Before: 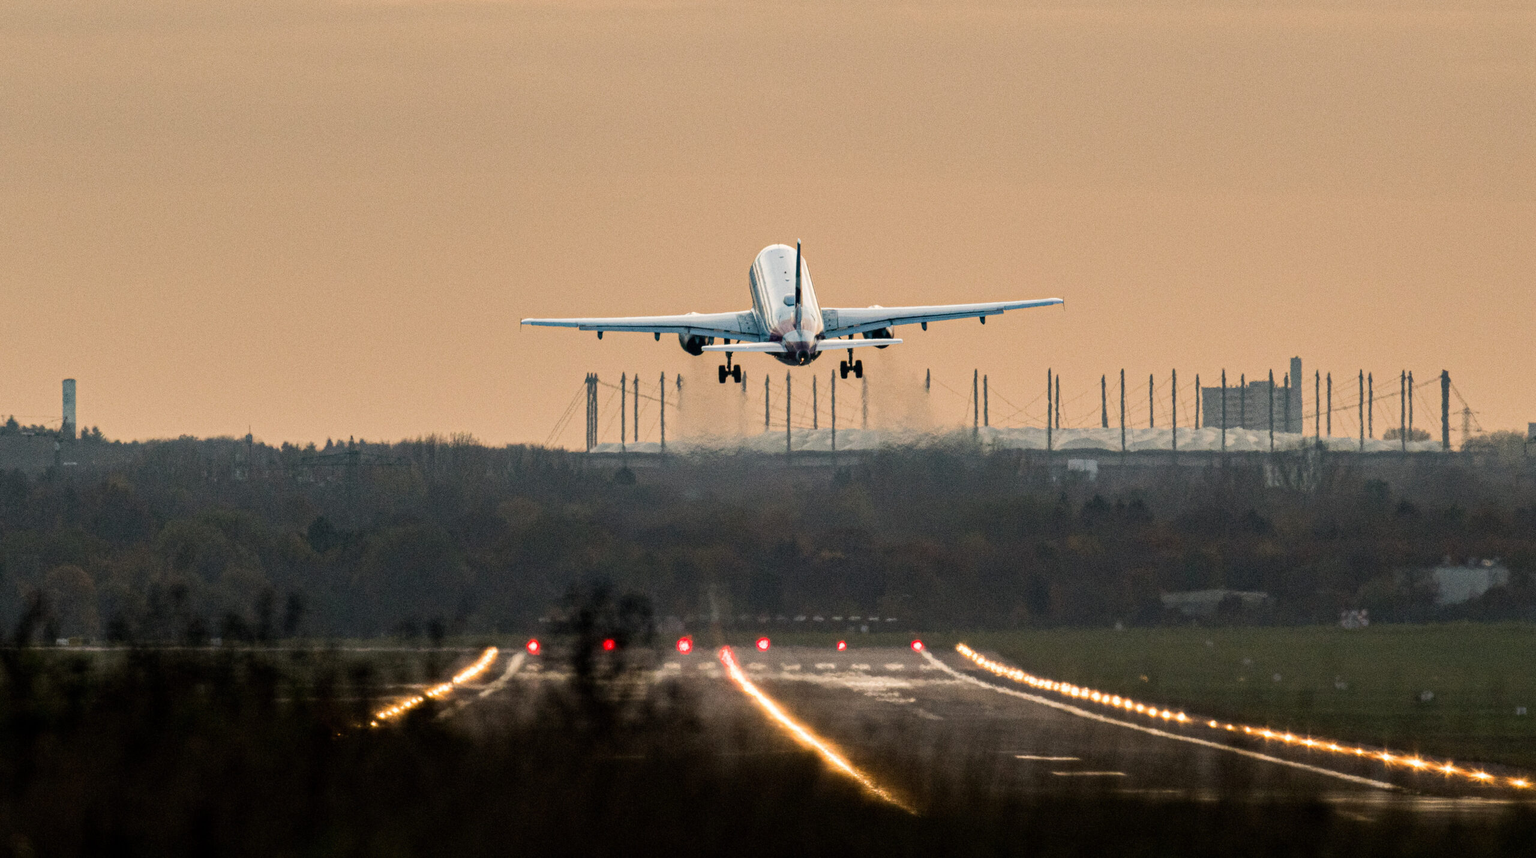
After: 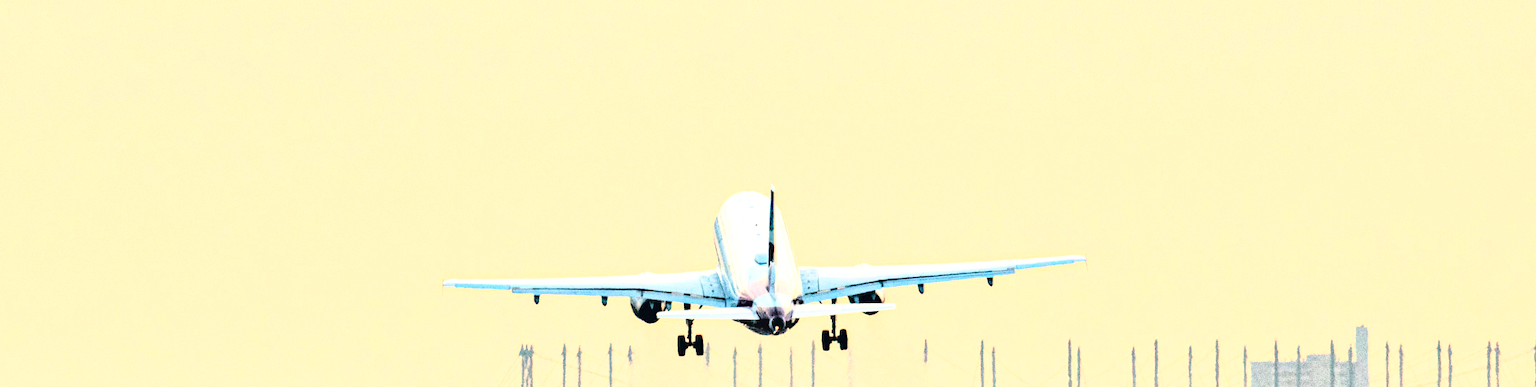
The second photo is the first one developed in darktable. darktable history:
tone curve: curves: ch0 [(0, 0) (0.003, 0.03) (0.011, 0.03) (0.025, 0.033) (0.044, 0.035) (0.069, 0.04) (0.1, 0.046) (0.136, 0.052) (0.177, 0.08) (0.224, 0.121) (0.277, 0.225) (0.335, 0.343) (0.399, 0.456) (0.468, 0.555) (0.543, 0.647) (0.623, 0.732) (0.709, 0.808) (0.801, 0.886) (0.898, 0.947) (1, 1)]
crop and rotate: left 9.646%, top 9.655%, right 6.012%, bottom 52.192%
exposure: exposure 1 EV, compensate exposure bias true, compensate highlight preservation false
base curve: curves: ch0 [(0, 0) (0.028, 0.03) (0.121, 0.232) (0.46, 0.748) (0.859, 0.968) (1, 1)]
